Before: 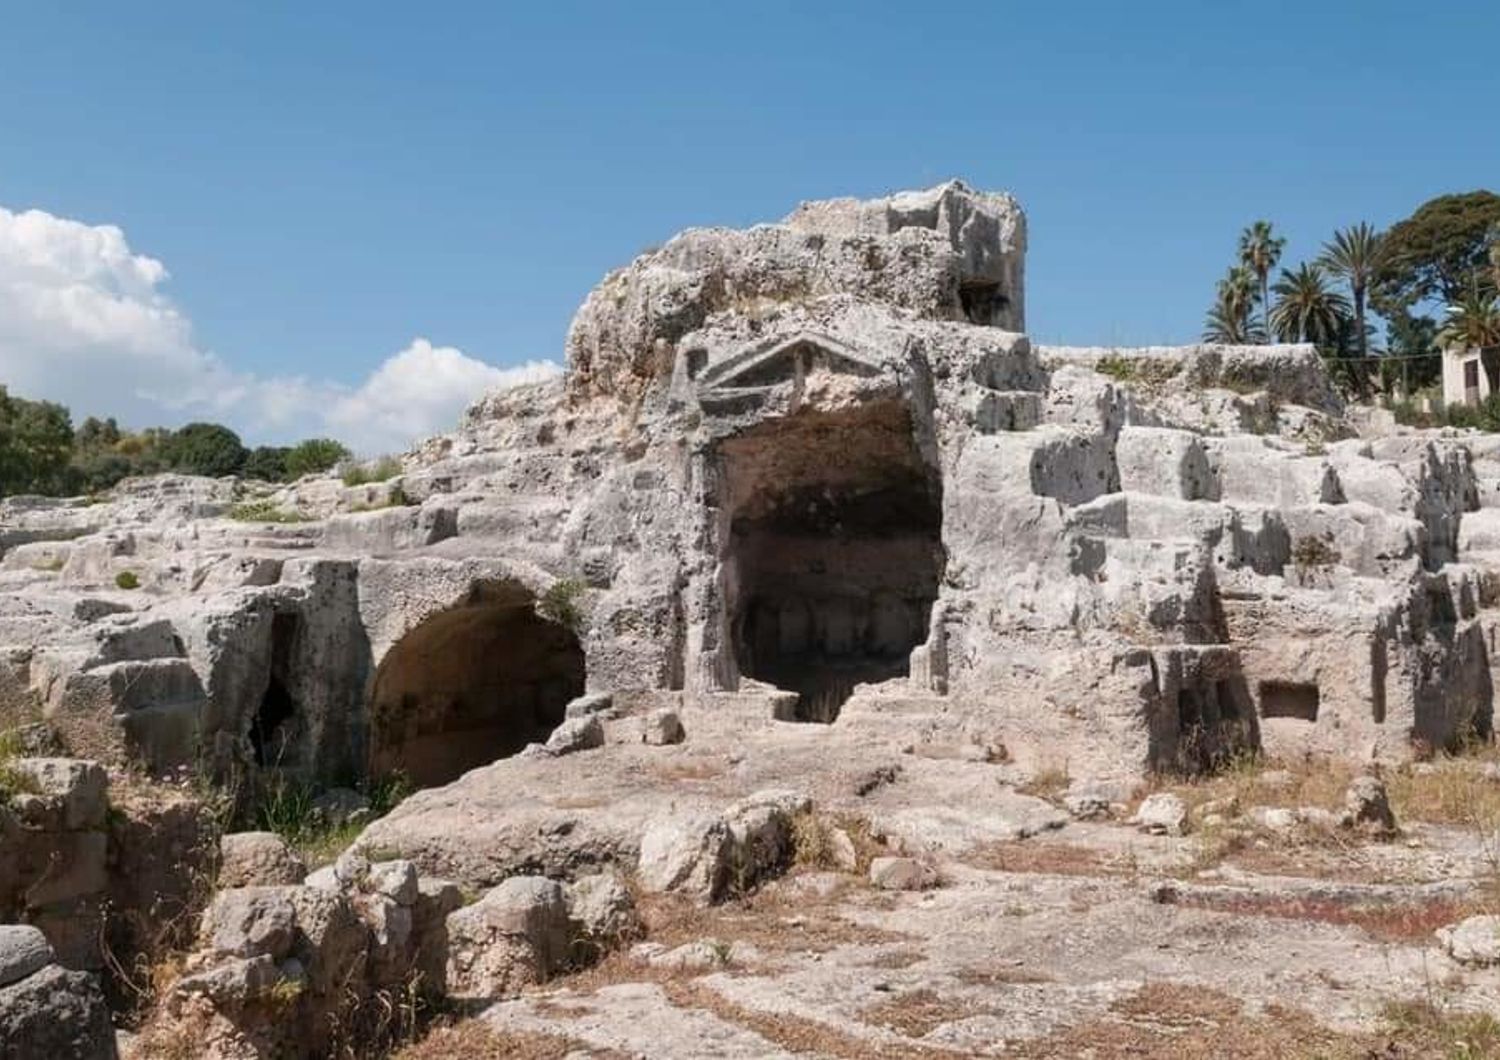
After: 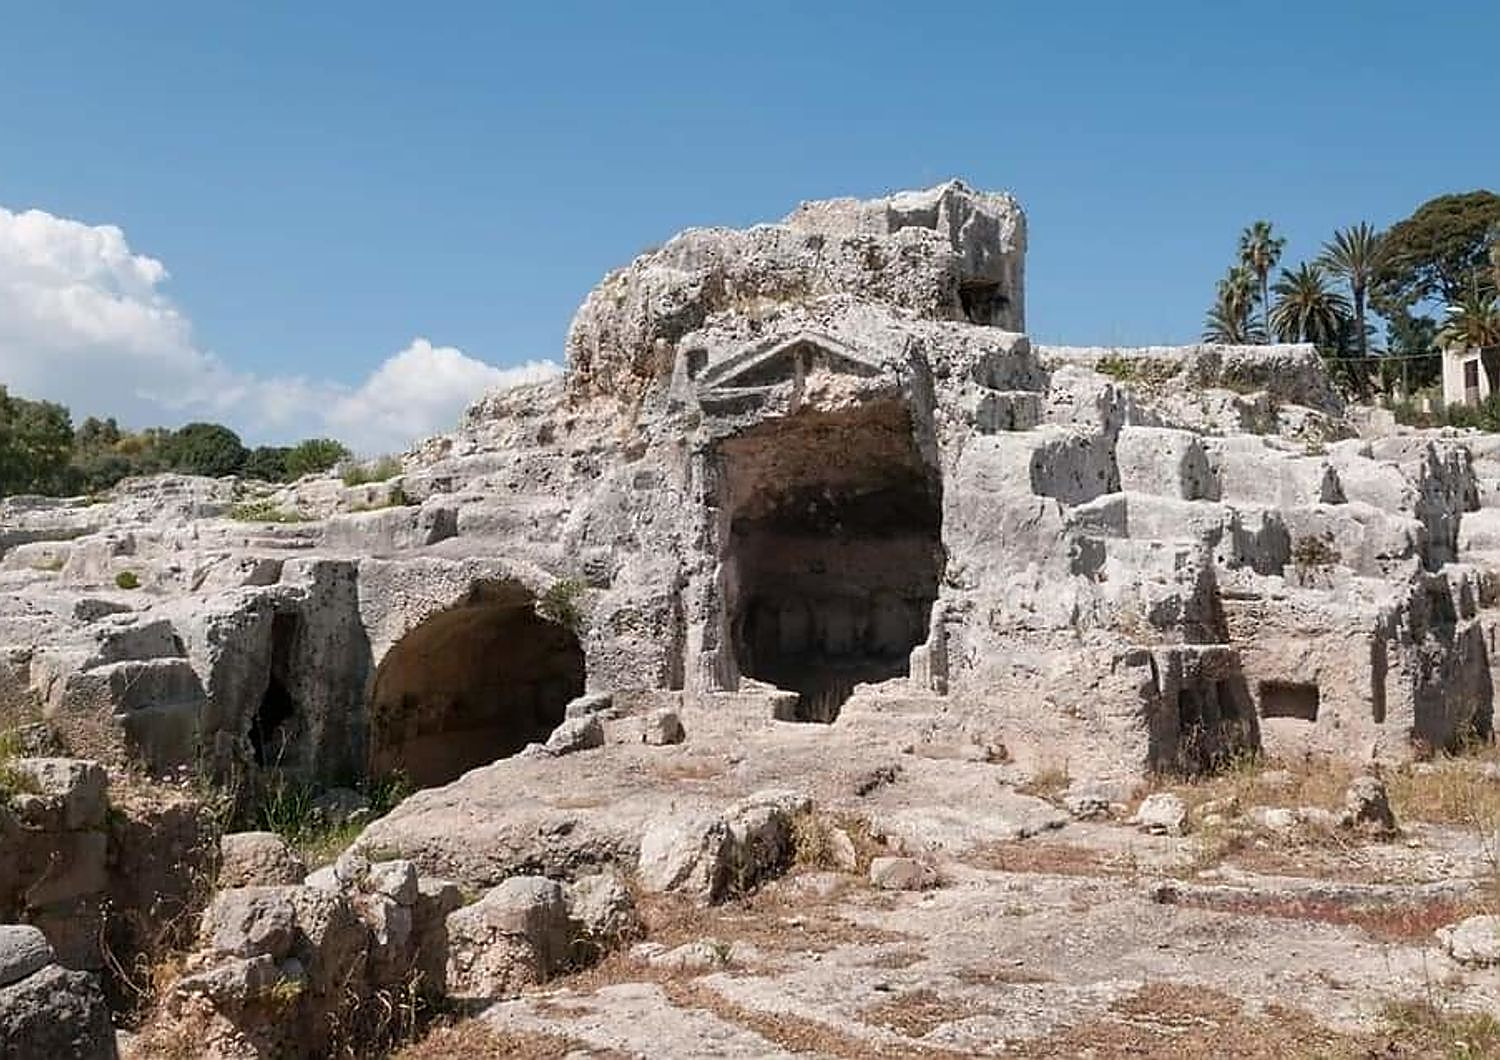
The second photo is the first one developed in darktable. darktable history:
sharpen: radius 1.353, amount 1.255, threshold 0.688
